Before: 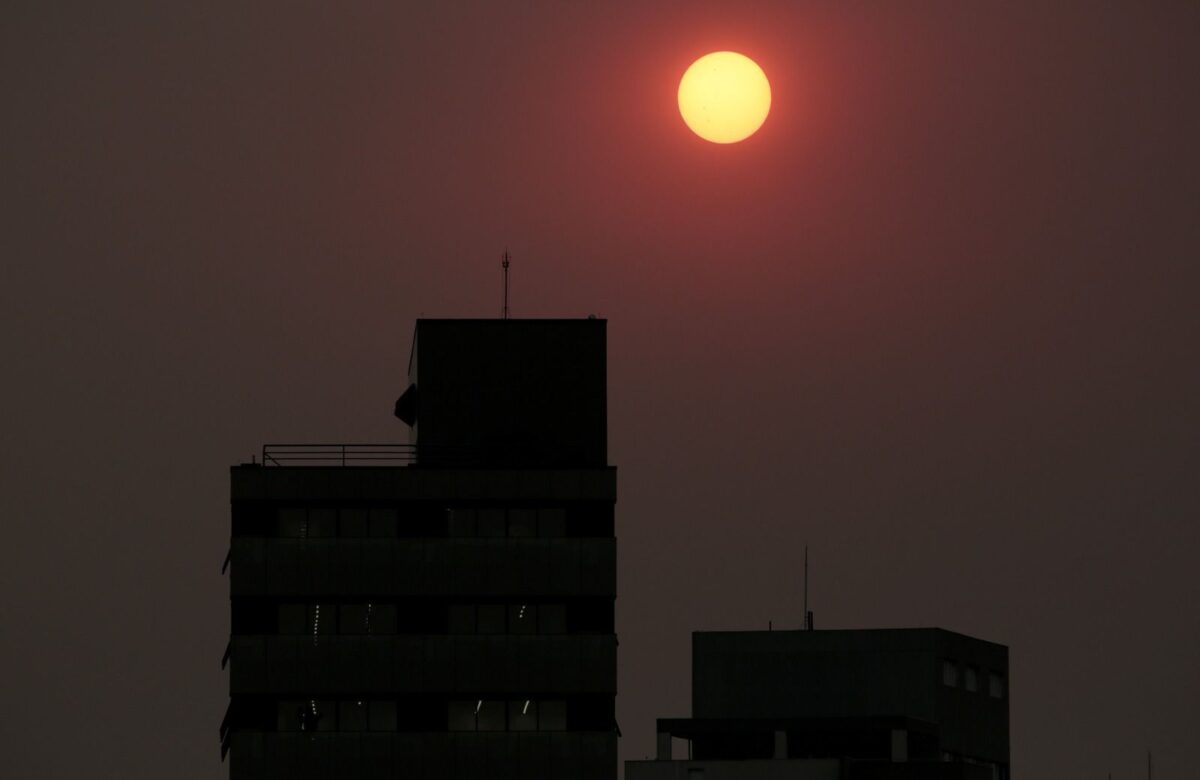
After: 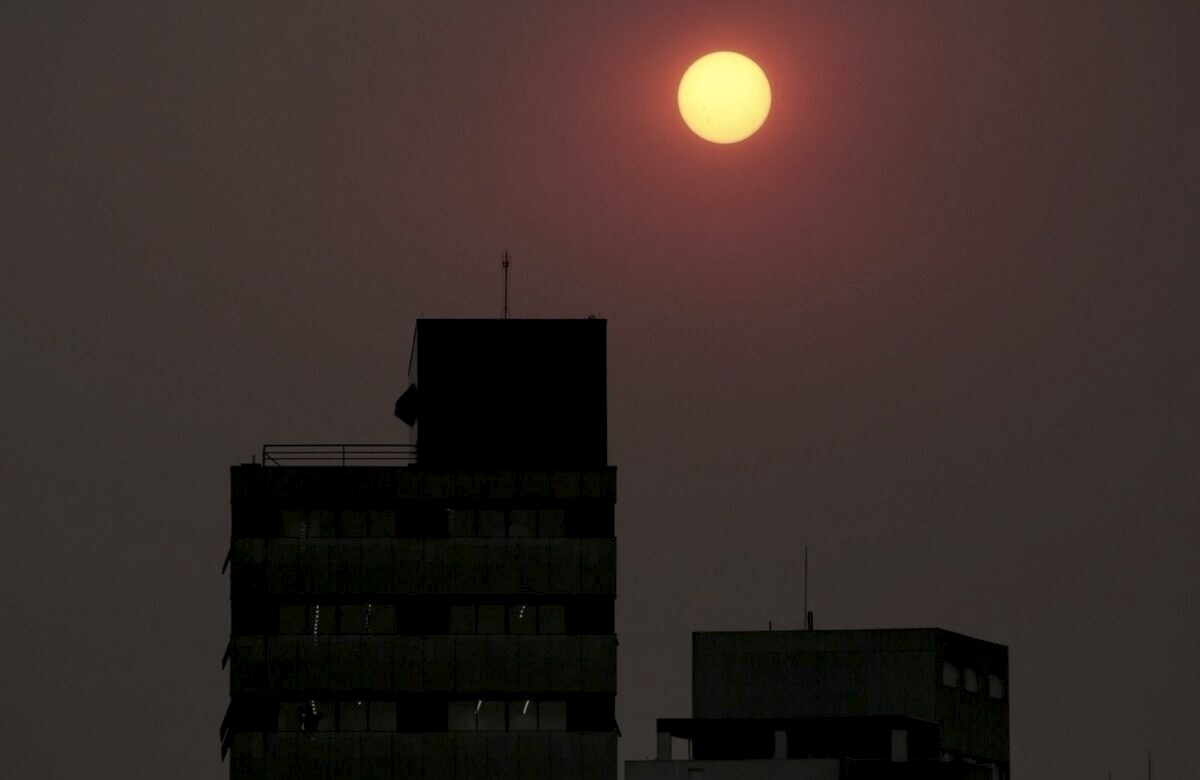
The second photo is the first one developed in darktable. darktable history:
highlight reconstruction: method reconstruct in LCh, clipping threshold 0
raw chromatic aberrations: iterations once
base curve: exposure shift 0
defringe: on, module defaults
local contrast: highlights 100%, shadows 100%, detail 120%, midtone range 0.2
